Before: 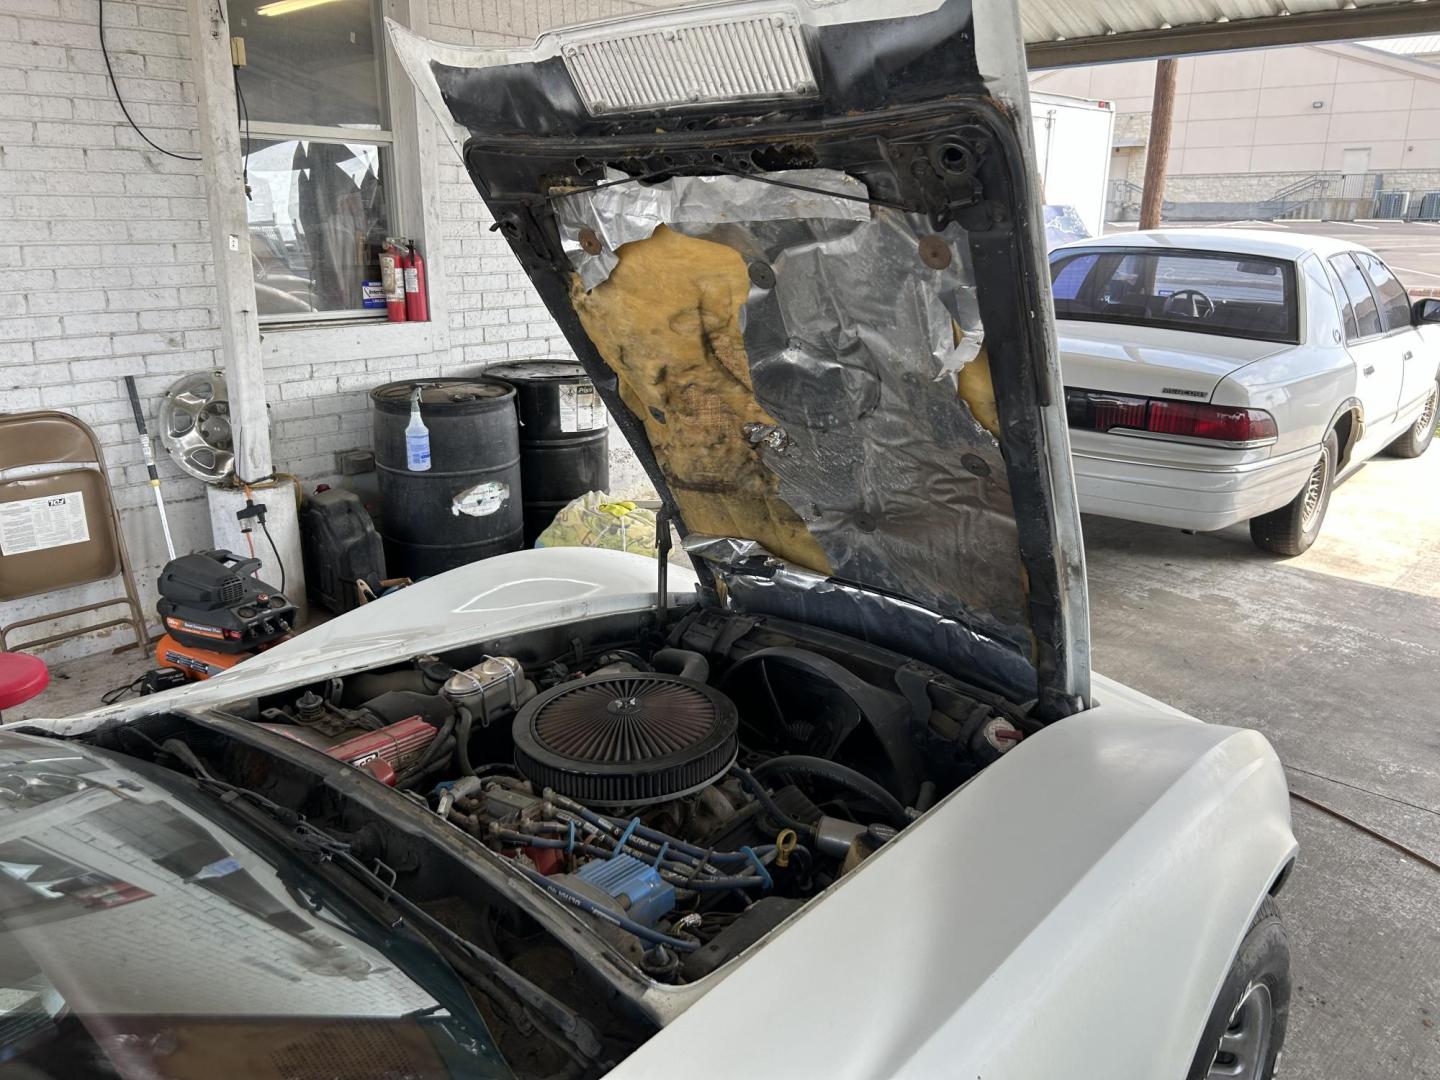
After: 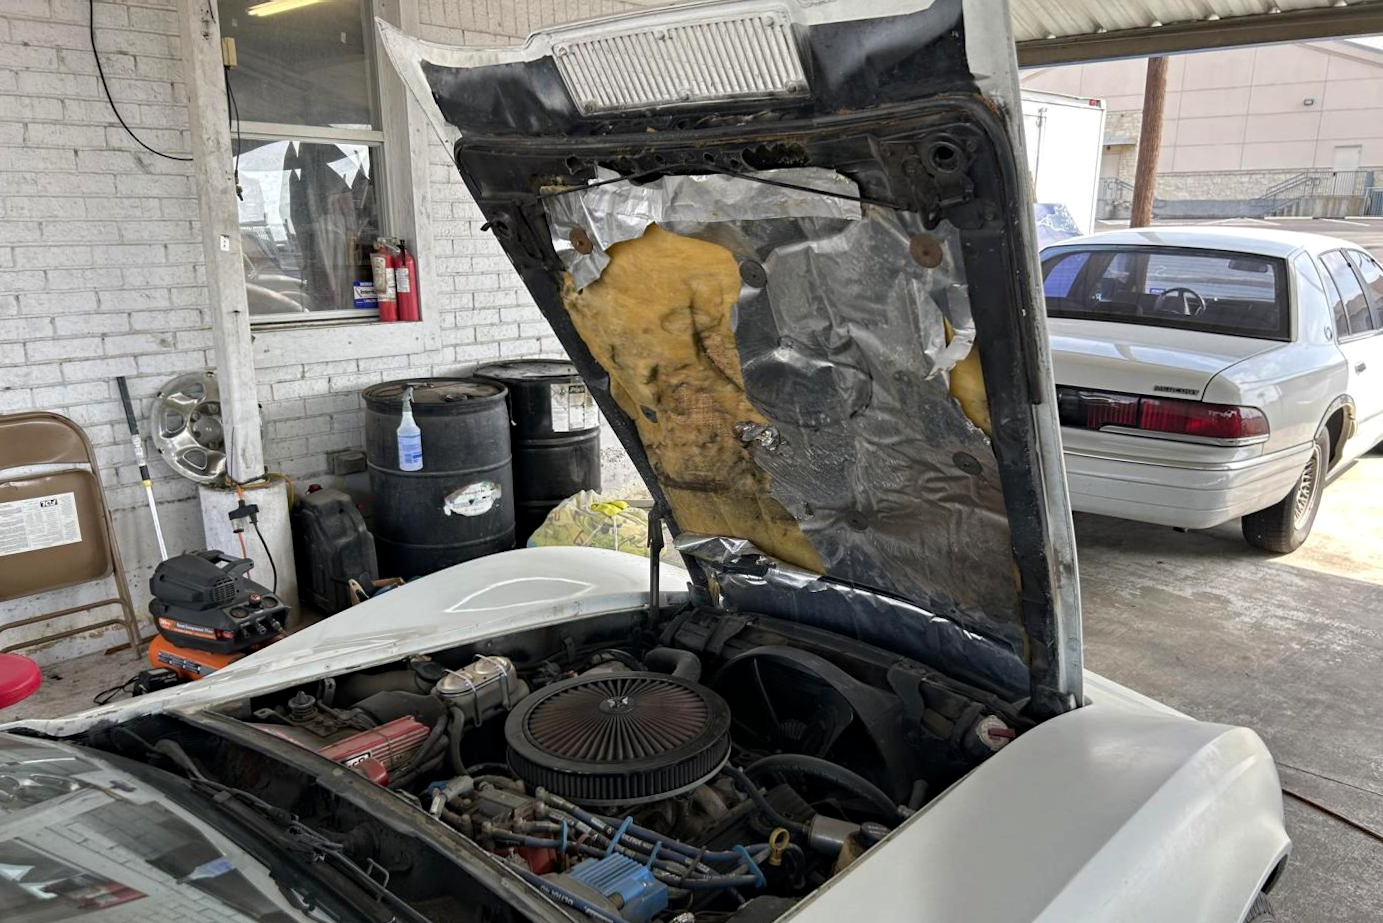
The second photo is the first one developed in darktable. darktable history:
crop and rotate: angle 0.156°, left 0.391%, right 3.195%, bottom 14.171%
haze removal: compatibility mode true, adaptive false
